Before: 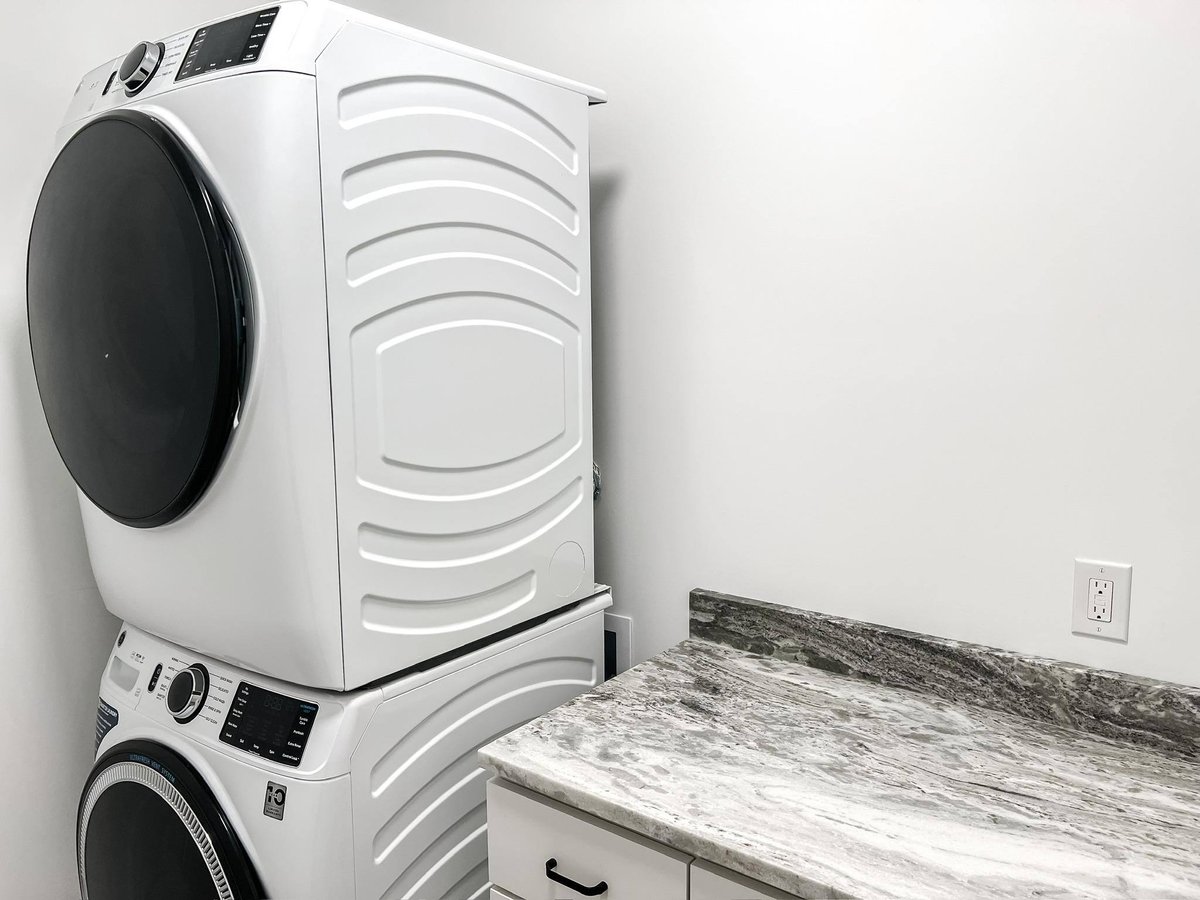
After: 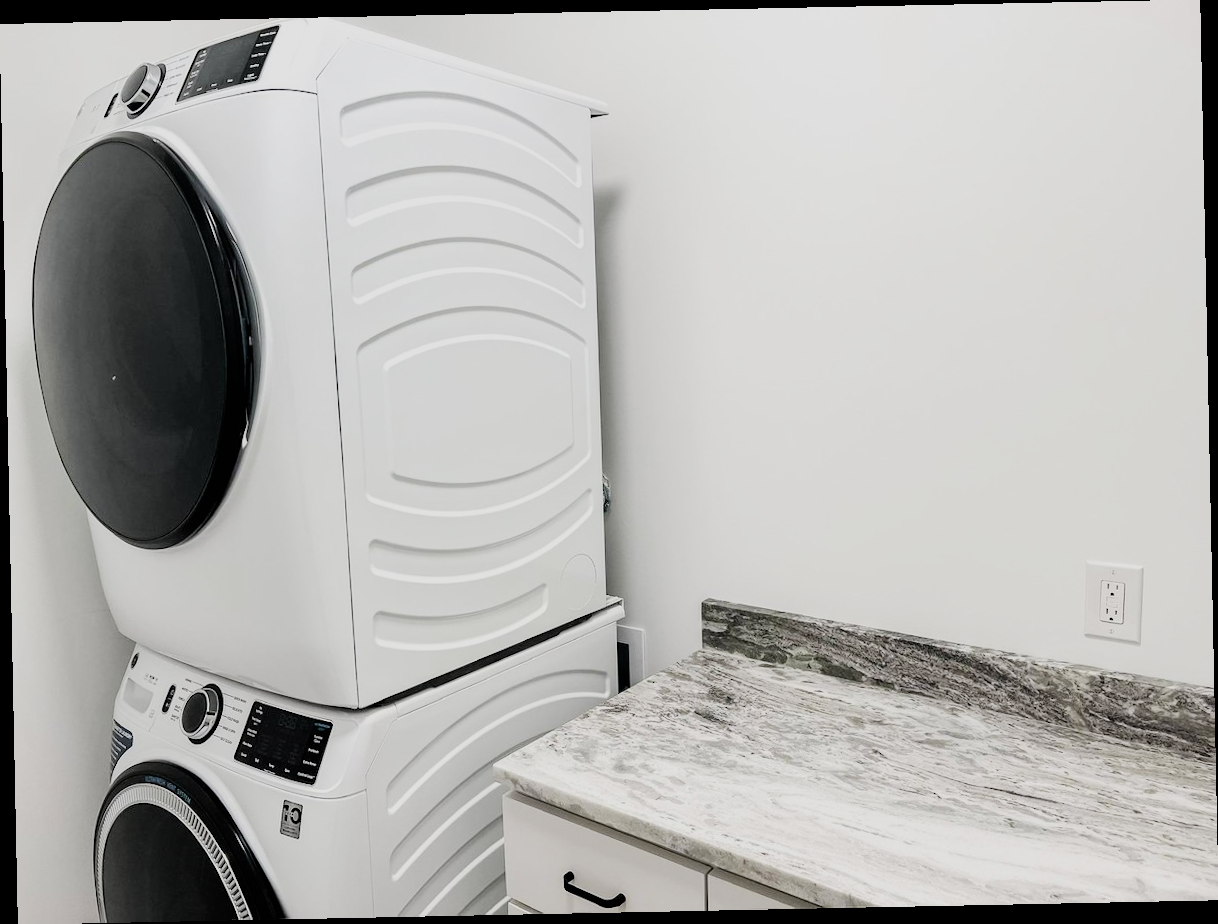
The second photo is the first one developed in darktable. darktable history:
filmic rgb: black relative exposure -7.32 EV, white relative exposure 5.09 EV, hardness 3.2
color balance rgb: global vibrance -1%, saturation formula JzAzBz (2021)
rotate and perspective: rotation -1.17°, automatic cropping off
exposure: exposure 0.566 EV, compensate highlight preservation false
